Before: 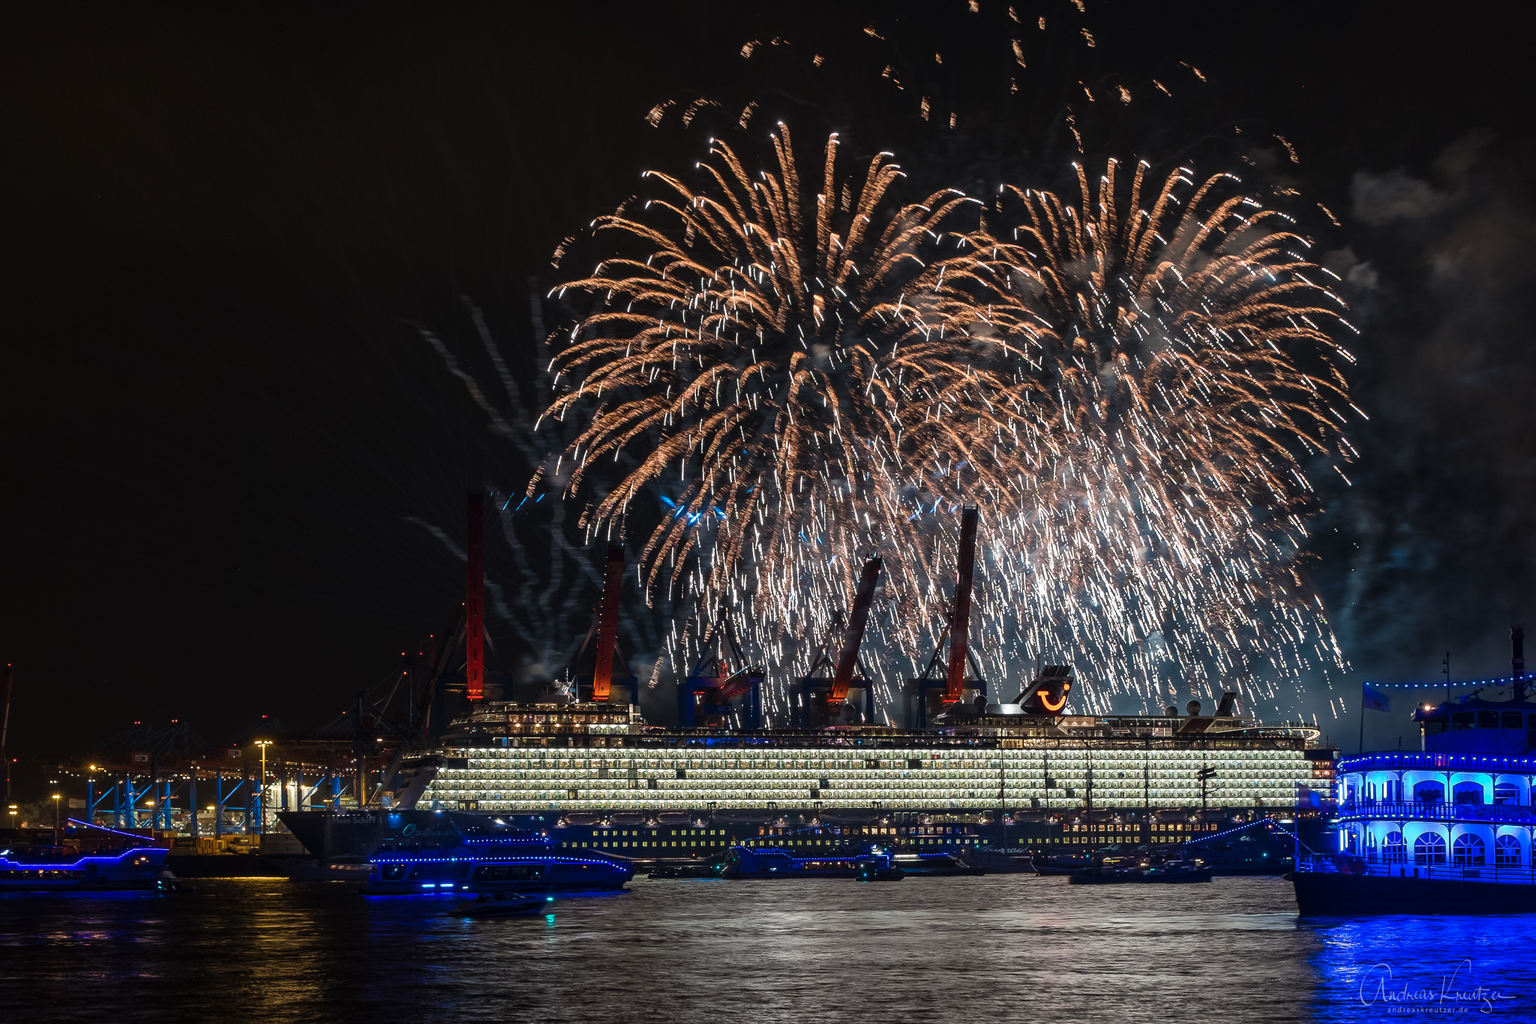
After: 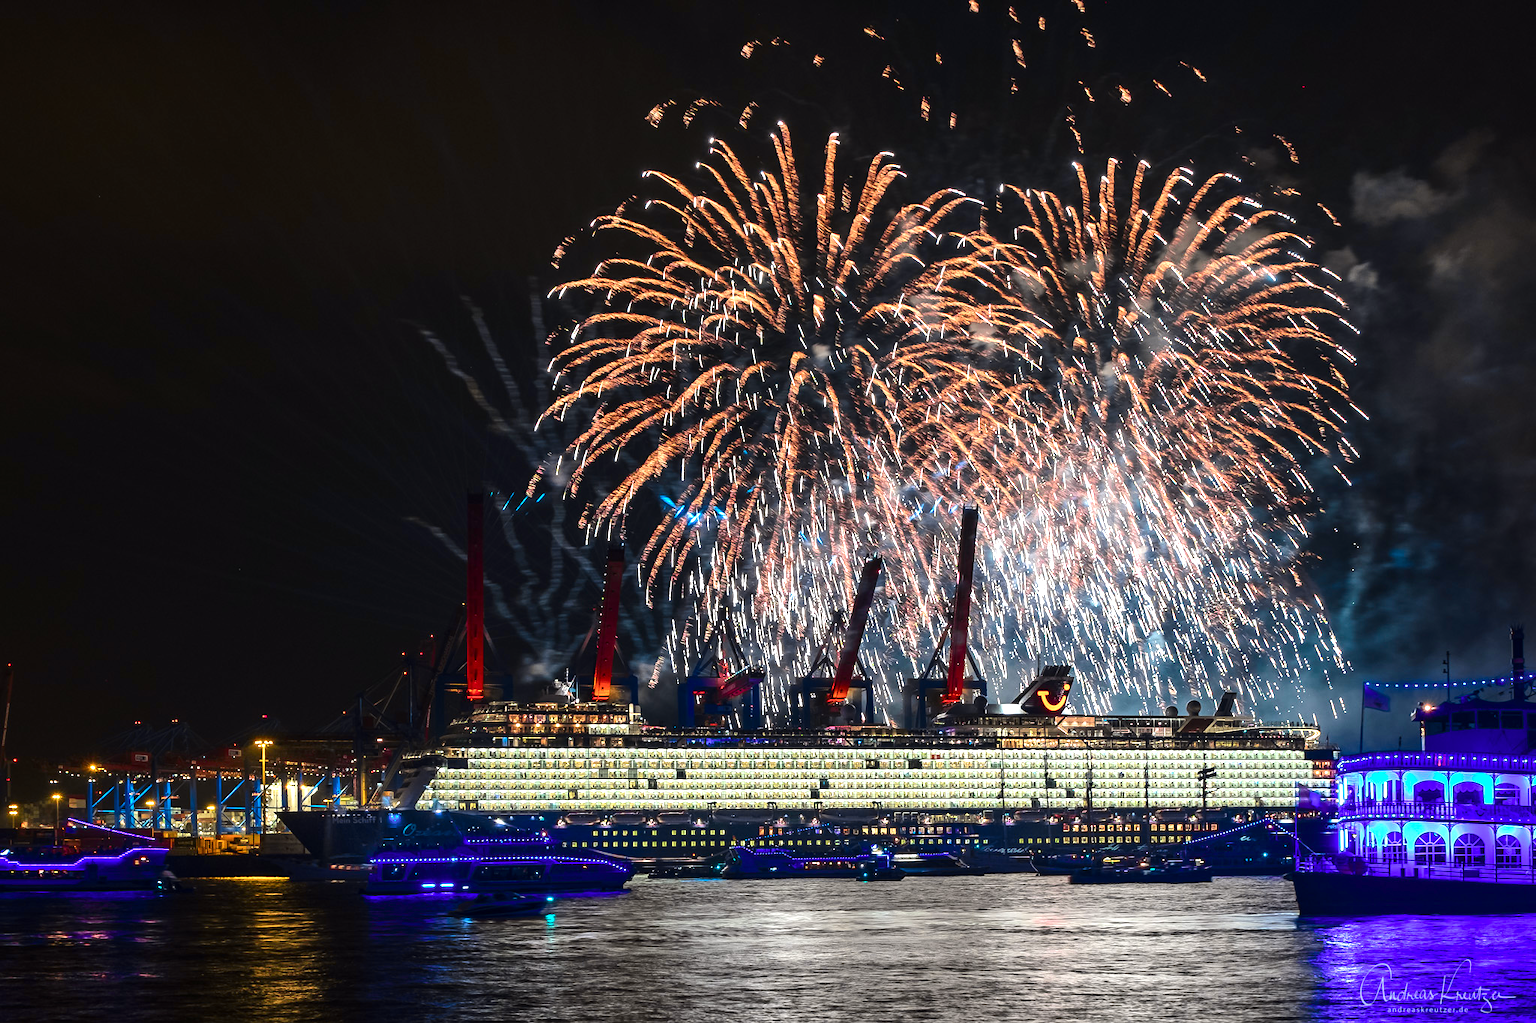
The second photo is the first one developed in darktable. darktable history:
exposure: exposure 0.947 EV, compensate highlight preservation false
tone curve: curves: ch0 [(0, 0) (0.126, 0.086) (0.338, 0.327) (0.494, 0.55) (0.703, 0.762) (1, 1)]; ch1 [(0, 0) (0.346, 0.324) (0.45, 0.431) (0.5, 0.5) (0.522, 0.517) (0.55, 0.578) (1, 1)]; ch2 [(0, 0) (0.44, 0.424) (0.501, 0.499) (0.554, 0.563) (0.622, 0.667) (0.707, 0.746) (1, 1)], color space Lab, independent channels, preserve colors none
